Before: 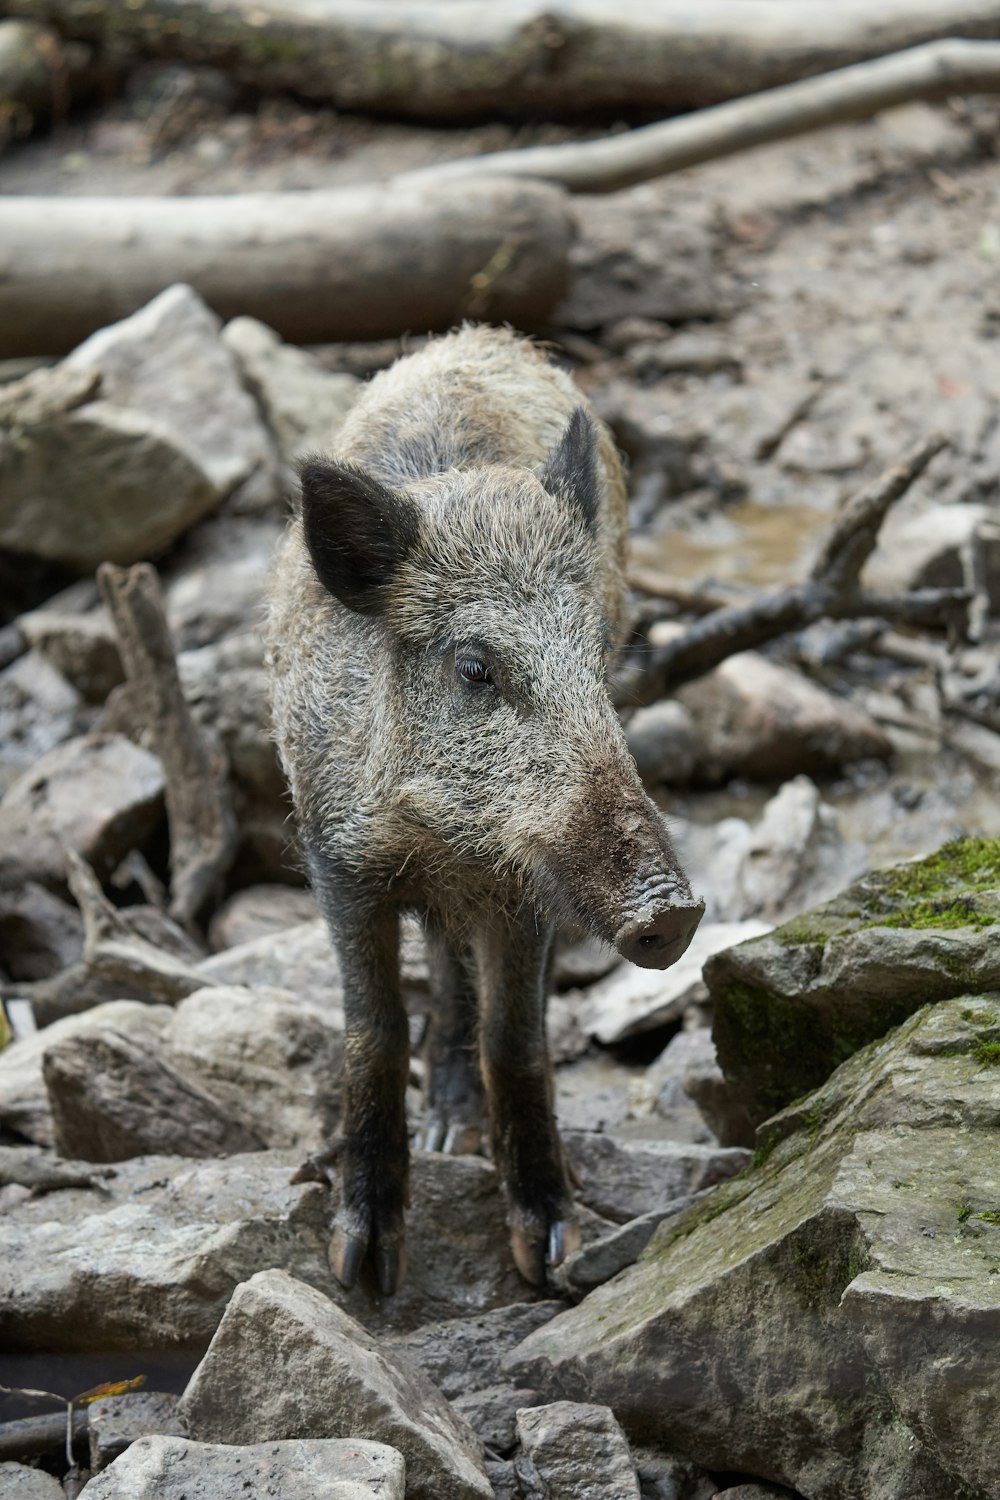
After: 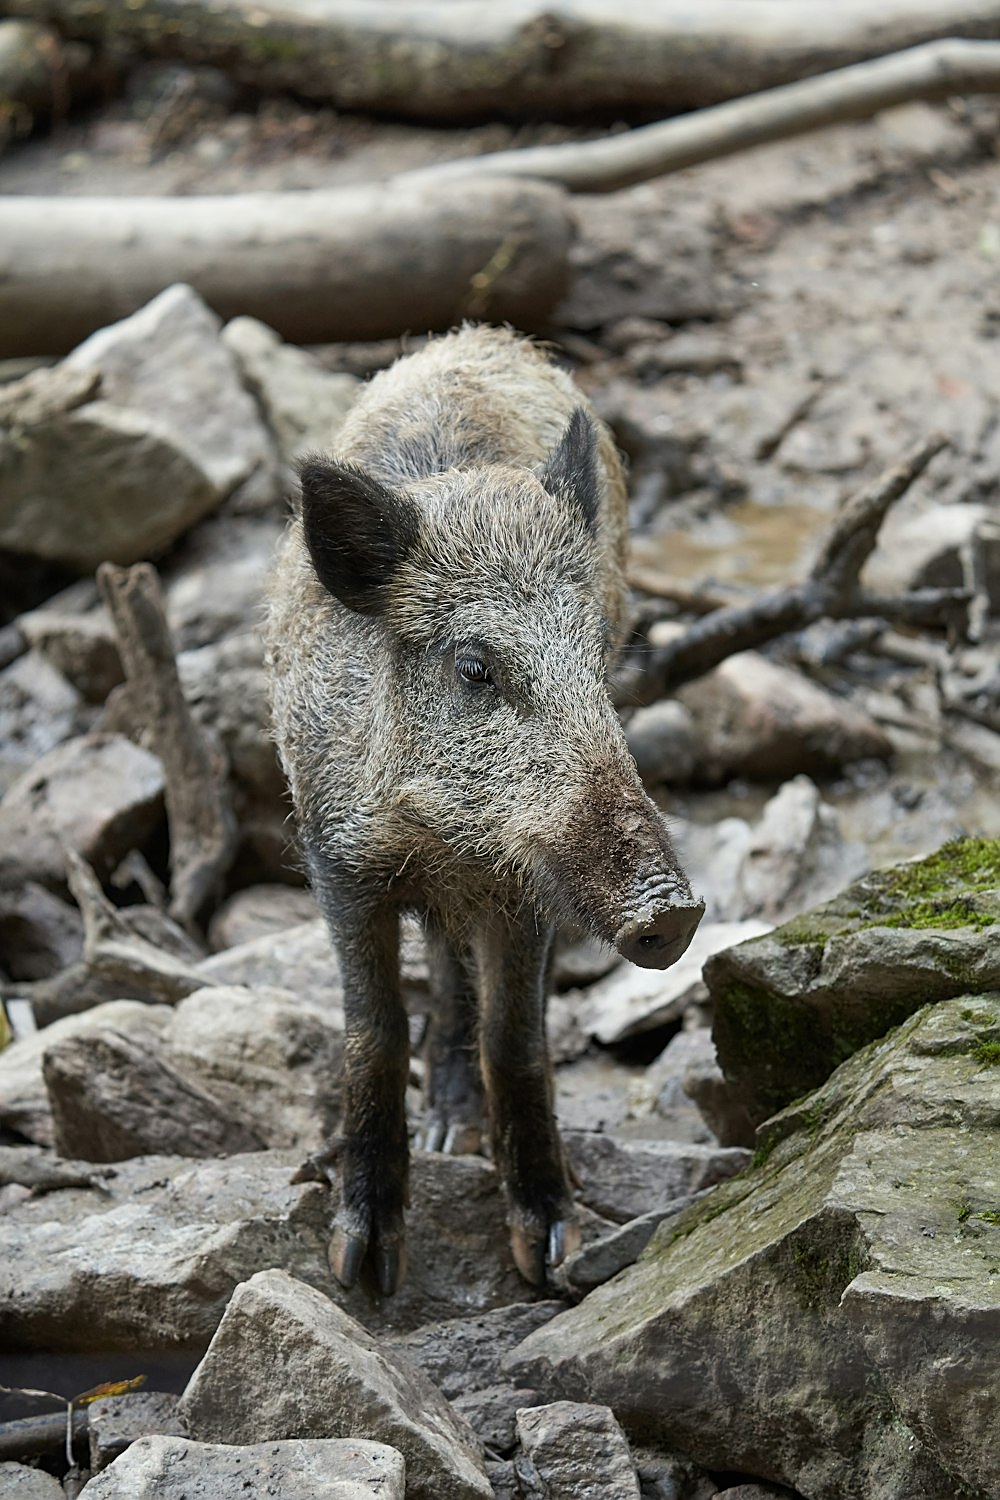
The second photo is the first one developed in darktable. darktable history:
sharpen: radius 1.919
